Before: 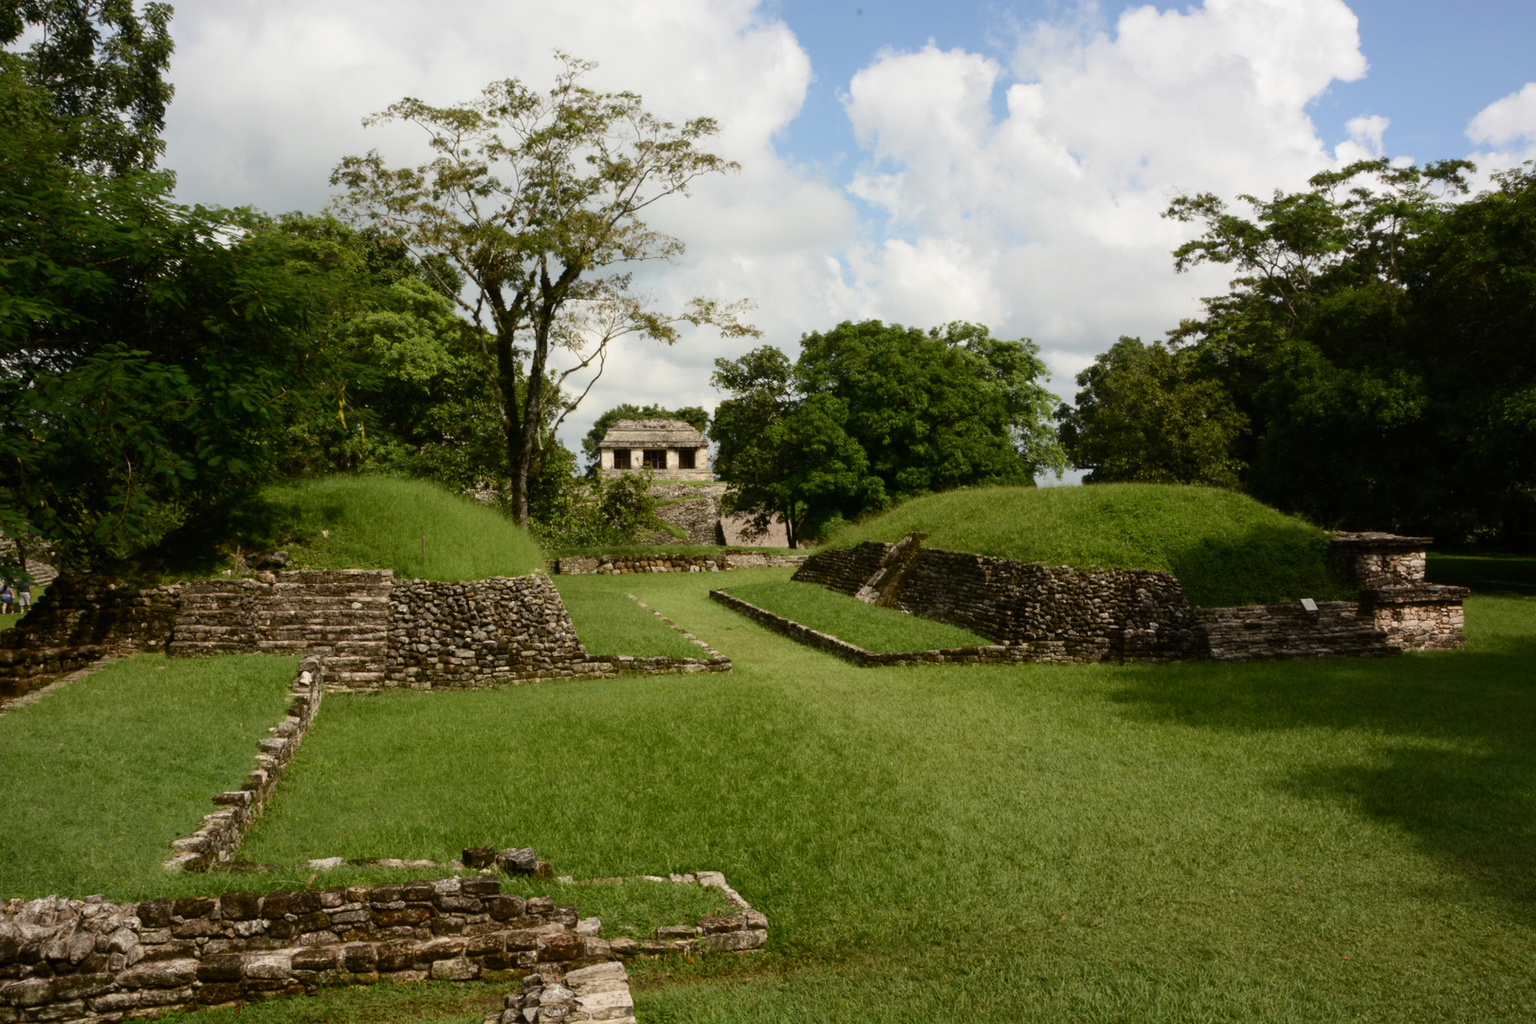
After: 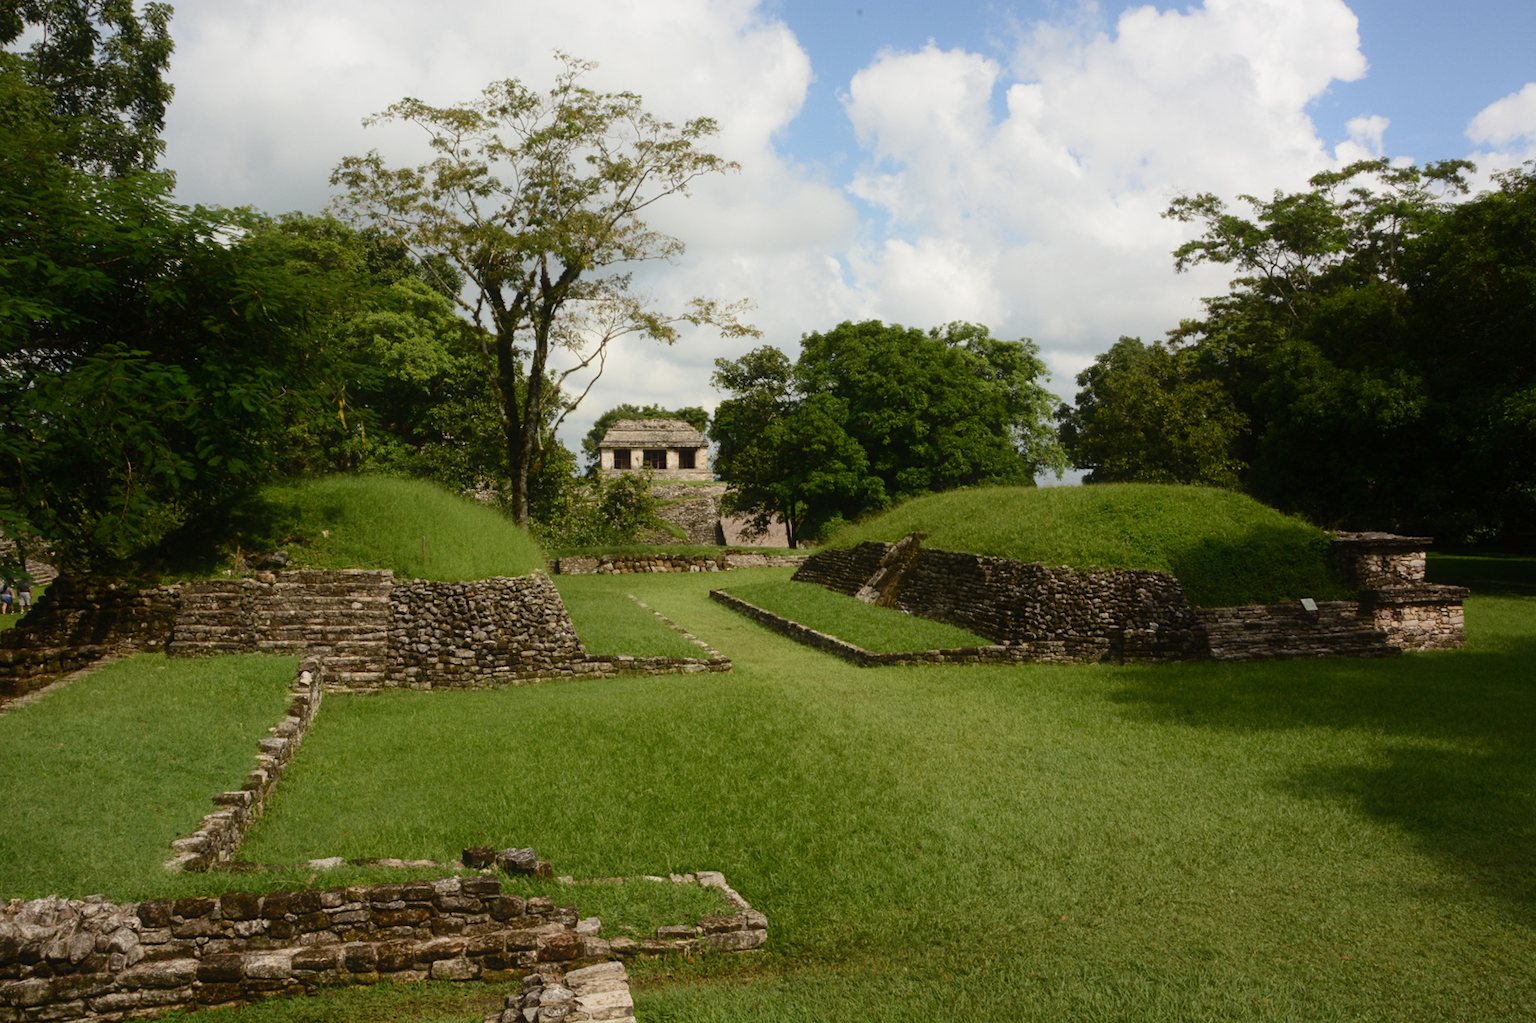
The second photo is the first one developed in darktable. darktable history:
crop: bottom 0.071%
contrast equalizer: y [[0.5, 0.488, 0.462, 0.461, 0.491, 0.5], [0.5 ×6], [0.5 ×6], [0 ×6], [0 ×6]]
